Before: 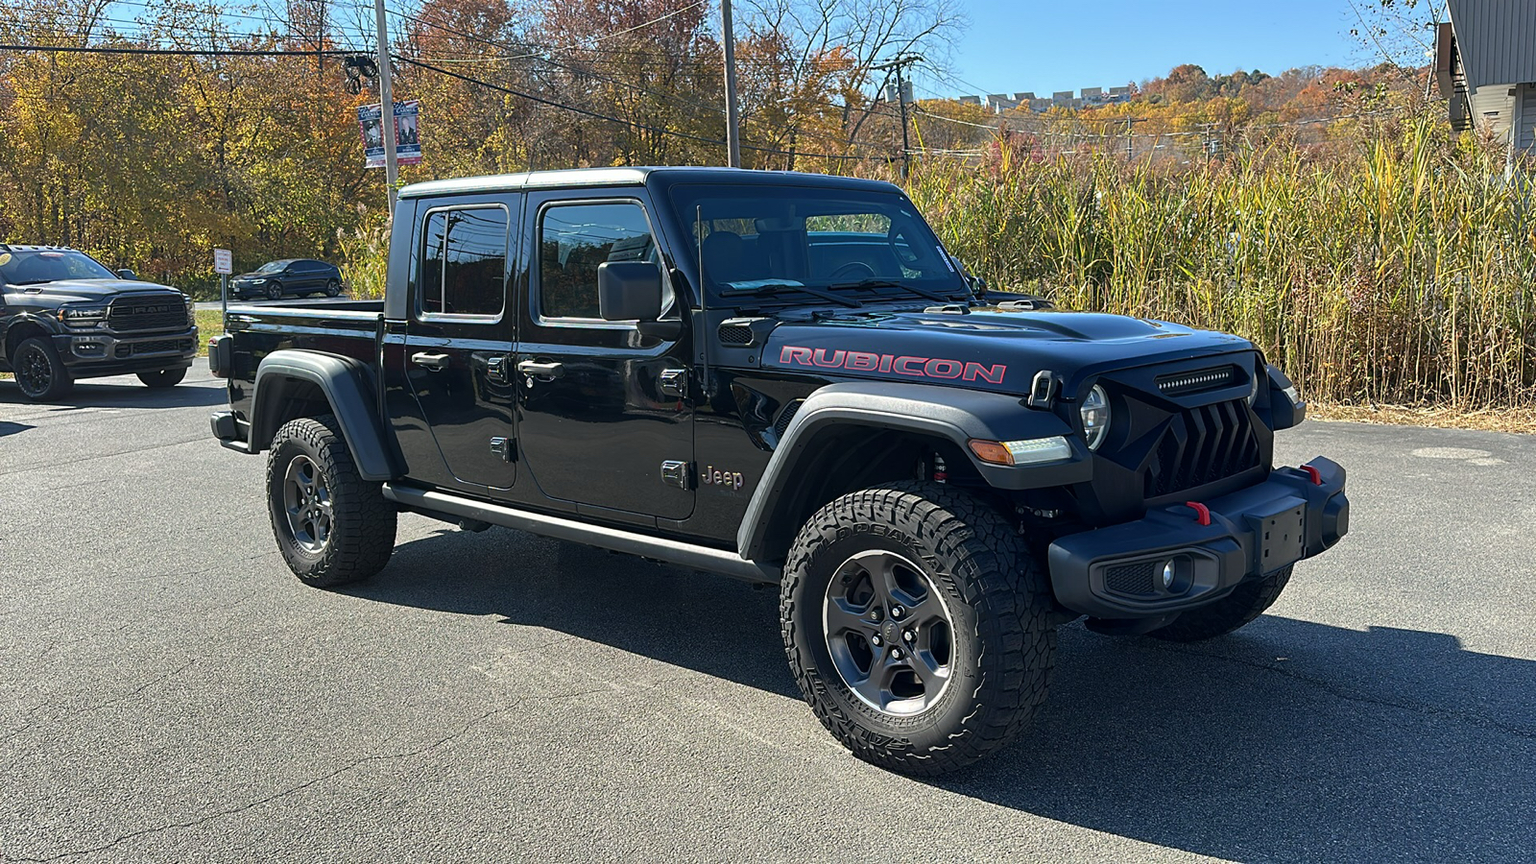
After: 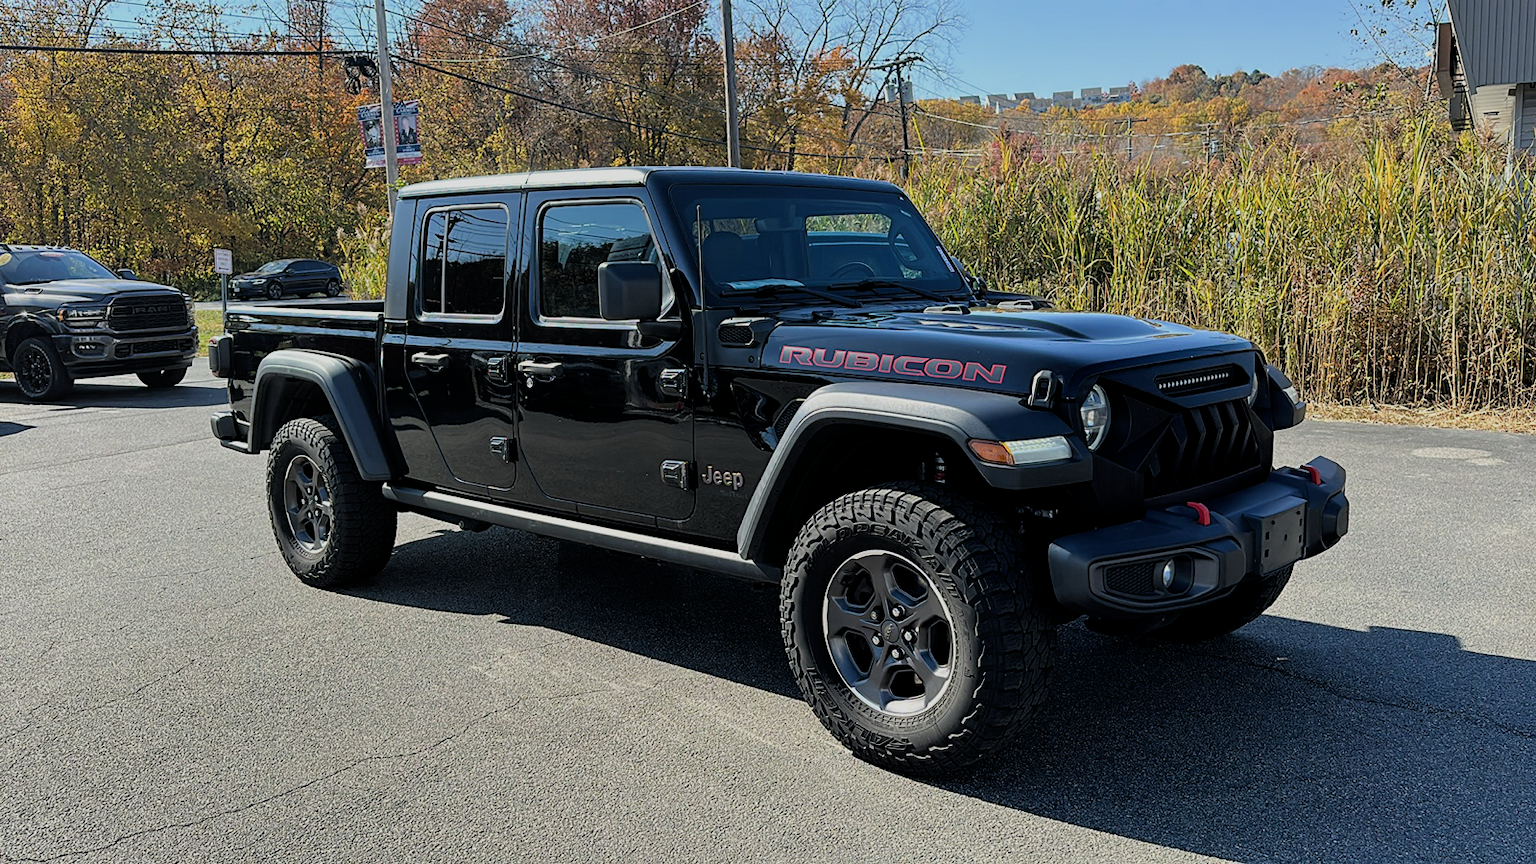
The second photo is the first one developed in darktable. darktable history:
filmic rgb: black relative exposure -7.58 EV, white relative exposure 4.63 EV, threshold 5.96 EV, target black luminance 0%, hardness 3.48, latitude 50.39%, contrast 1.03, highlights saturation mix 8.57%, shadows ↔ highlights balance -0.194%, enable highlight reconstruction true
